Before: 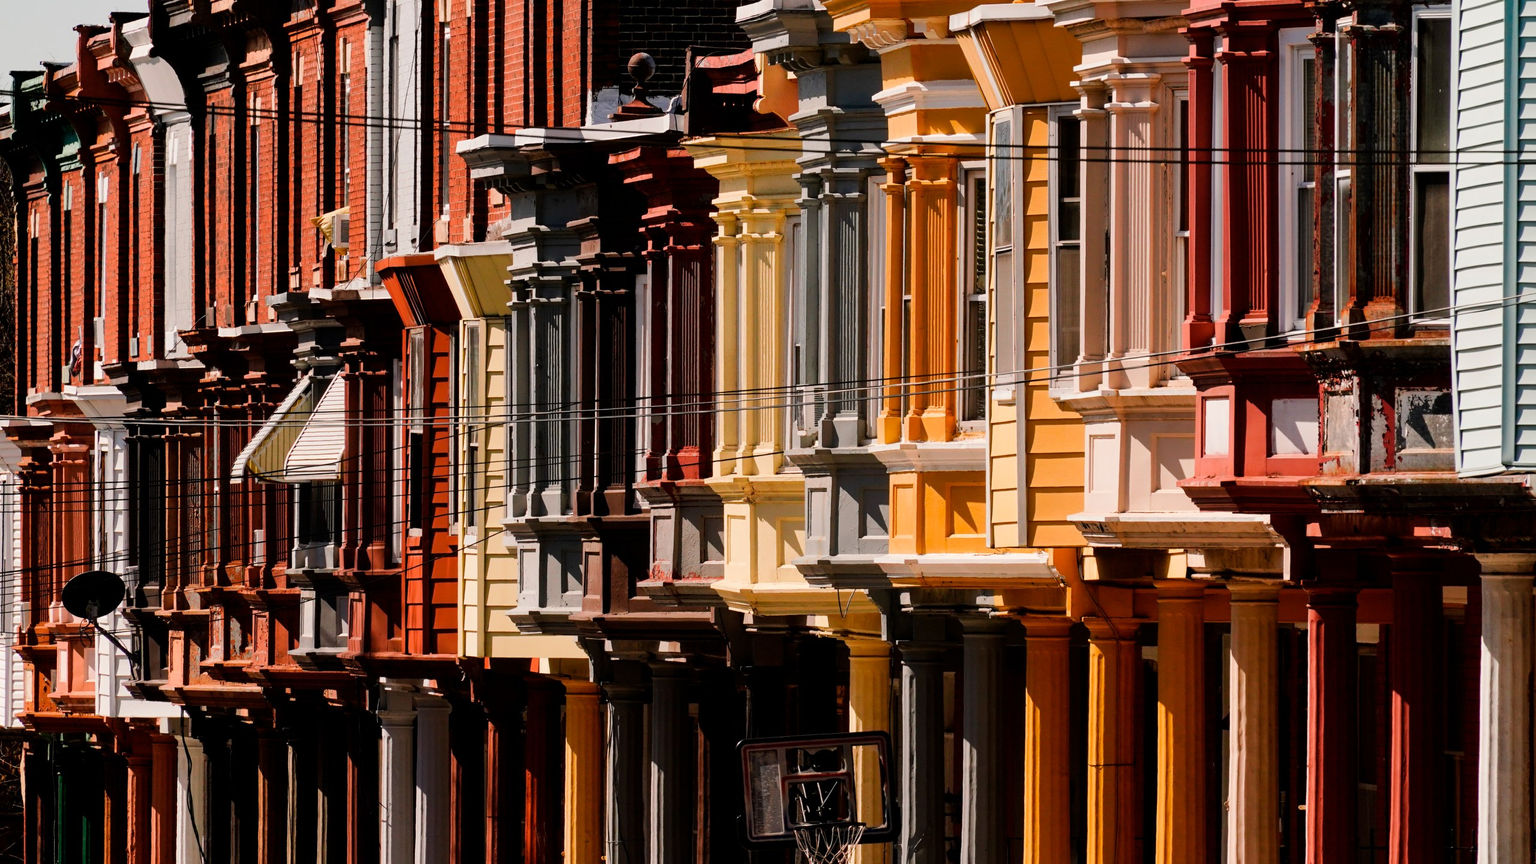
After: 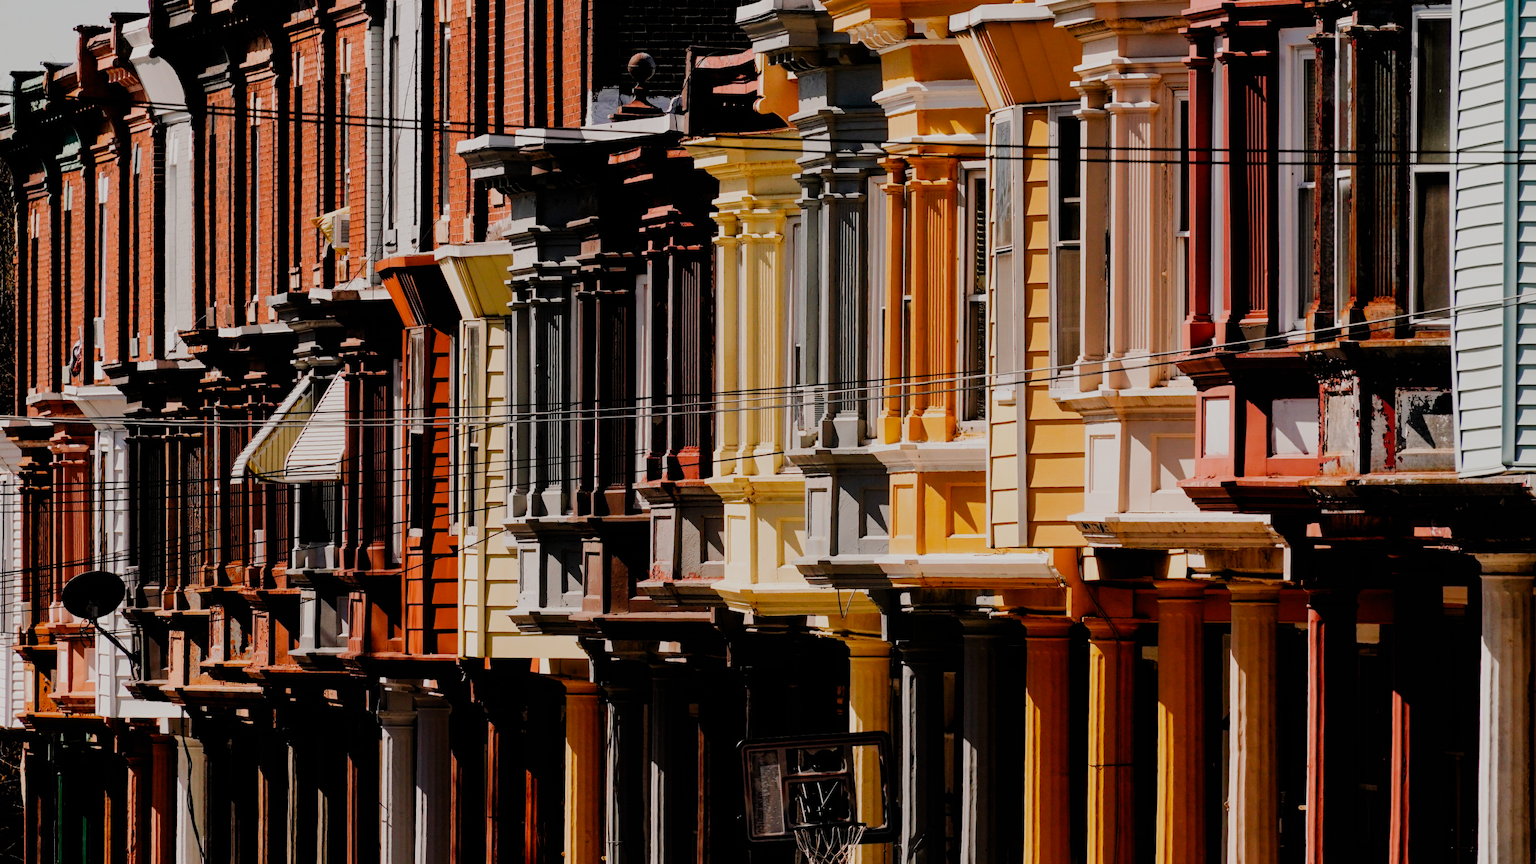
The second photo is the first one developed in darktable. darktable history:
filmic rgb: black relative exposure -7.65 EV, white relative exposure 4.56 EV, hardness 3.61, add noise in highlights 0, preserve chrominance no, color science v4 (2020)
